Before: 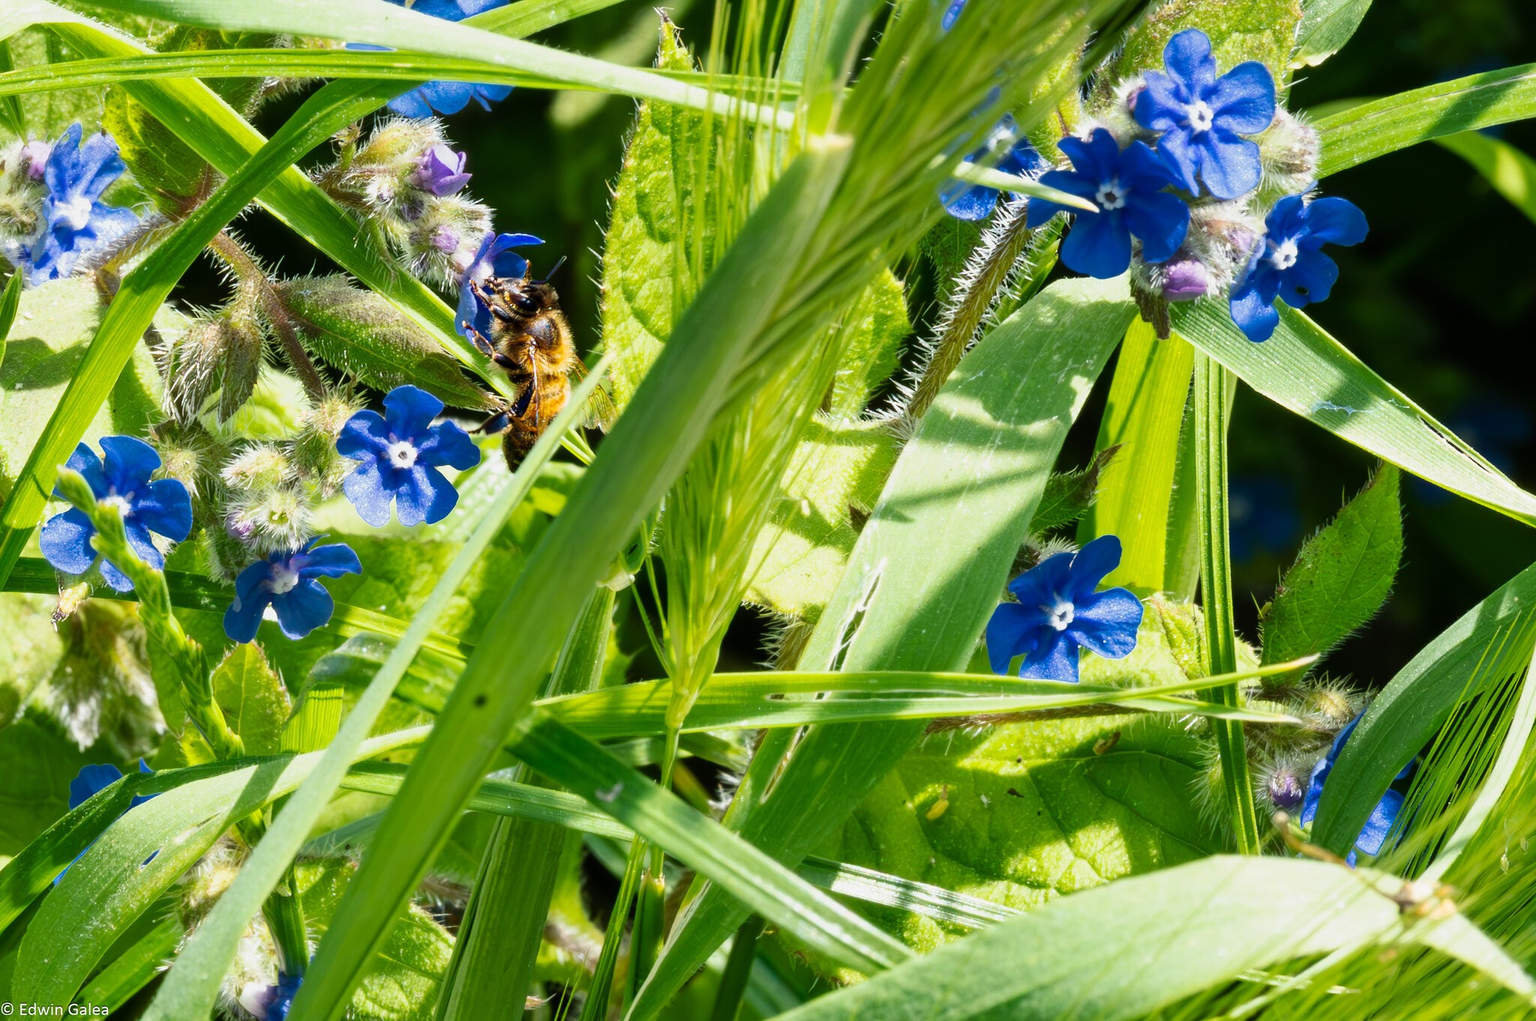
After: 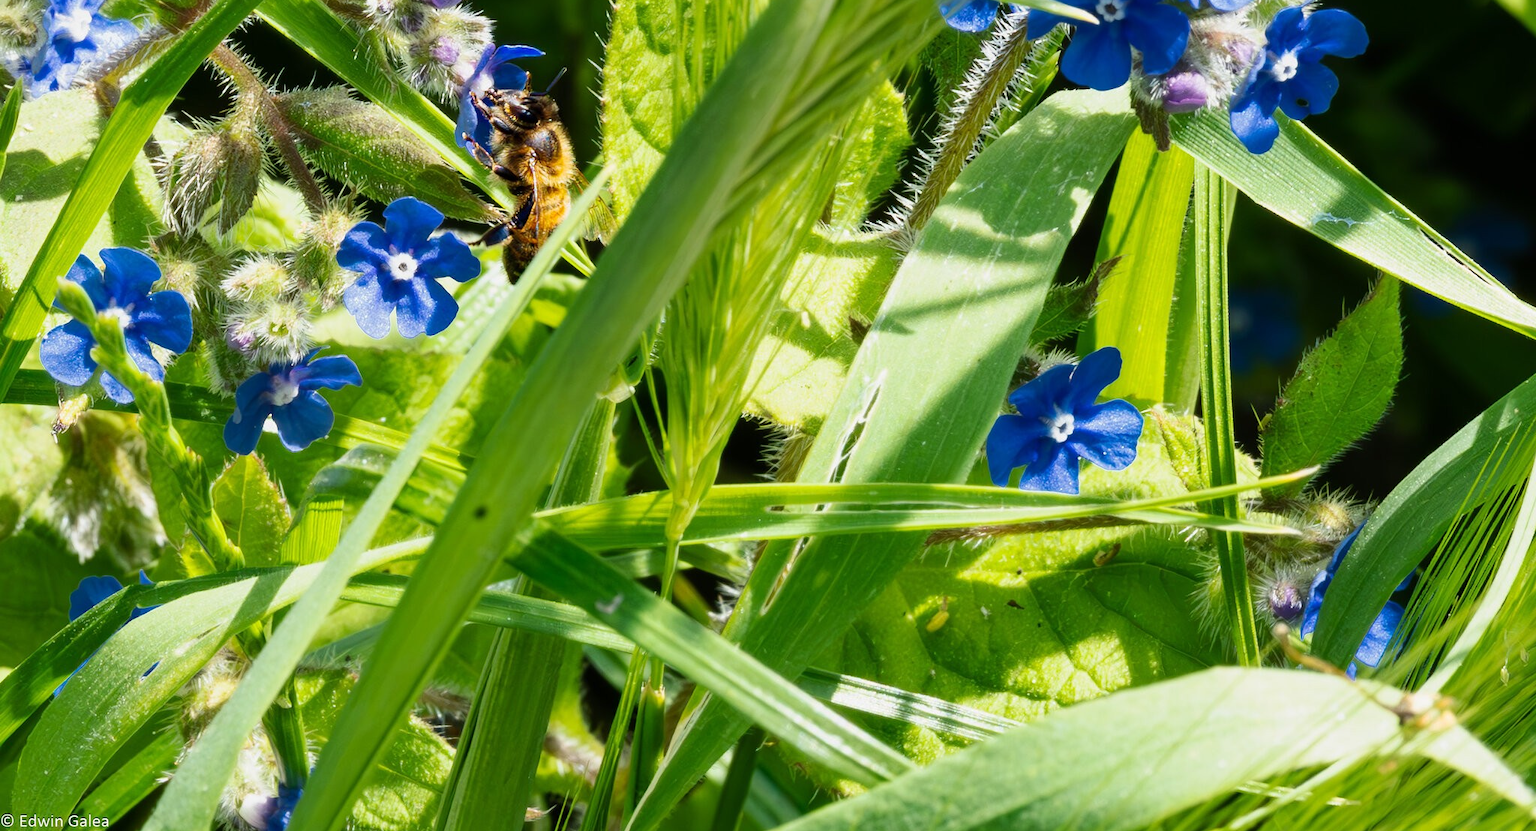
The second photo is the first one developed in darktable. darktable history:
crop and rotate: top 18.507%
exposure: compensate highlight preservation false
